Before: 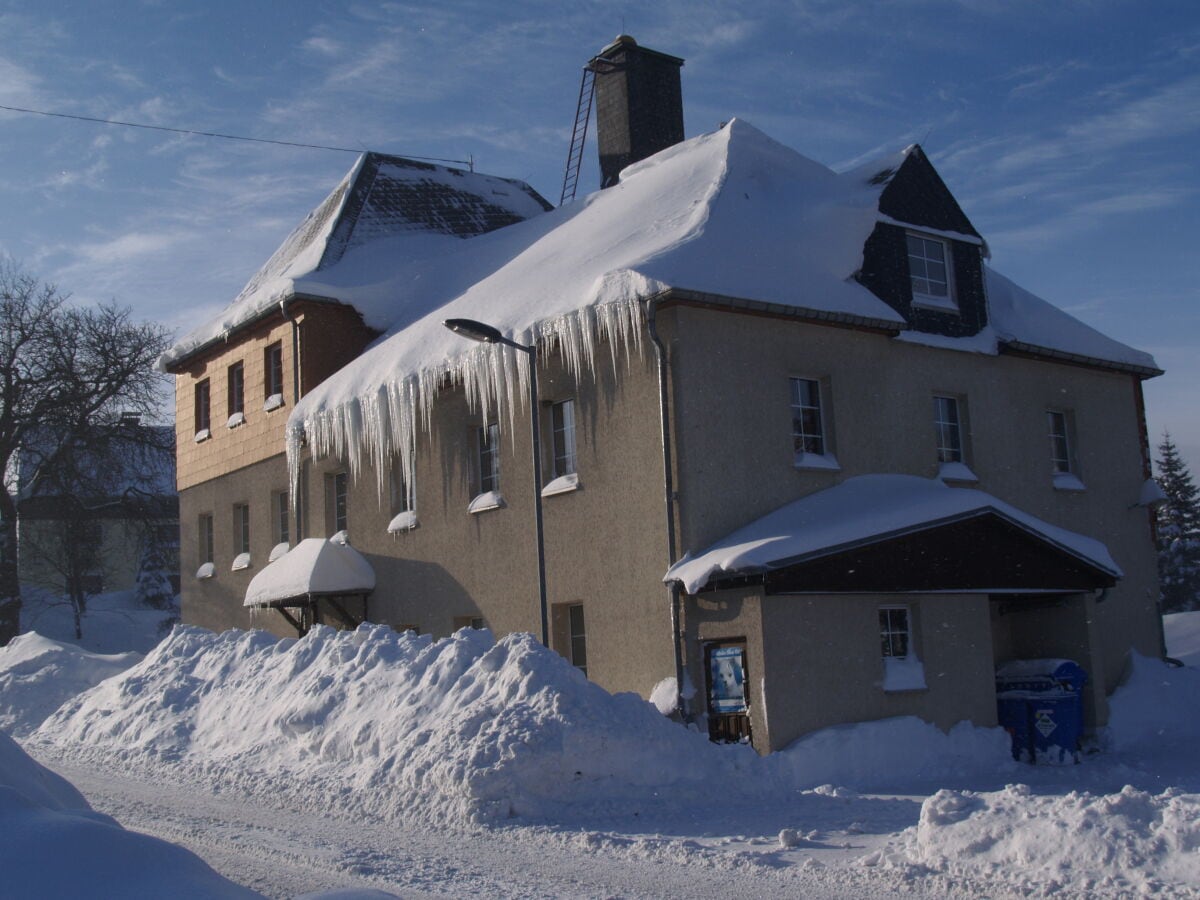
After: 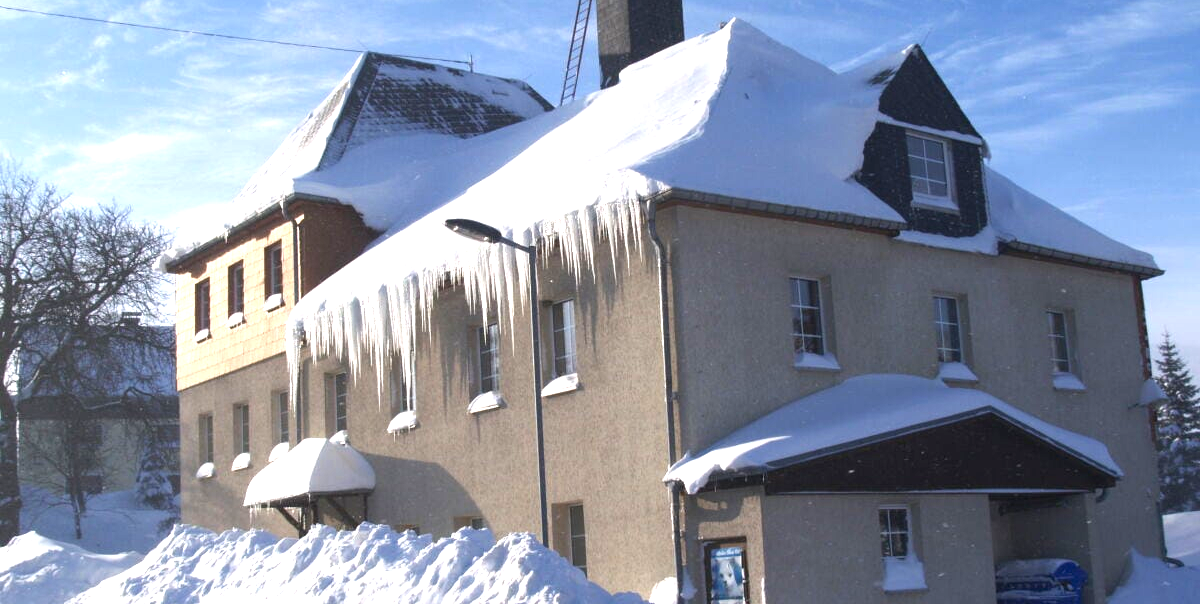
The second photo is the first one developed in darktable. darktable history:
exposure: black level correction 0, exposure 1.607 EV, compensate highlight preservation false
crop: top 11.148%, bottom 21.729%
